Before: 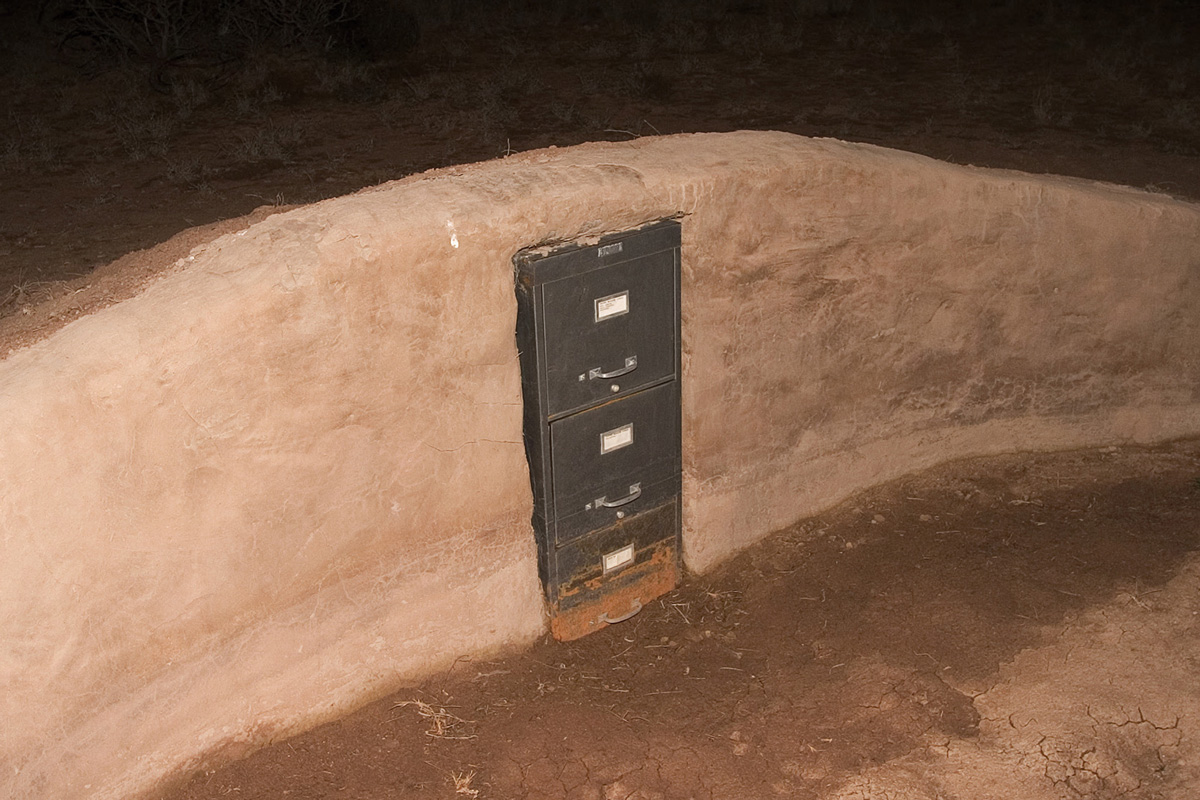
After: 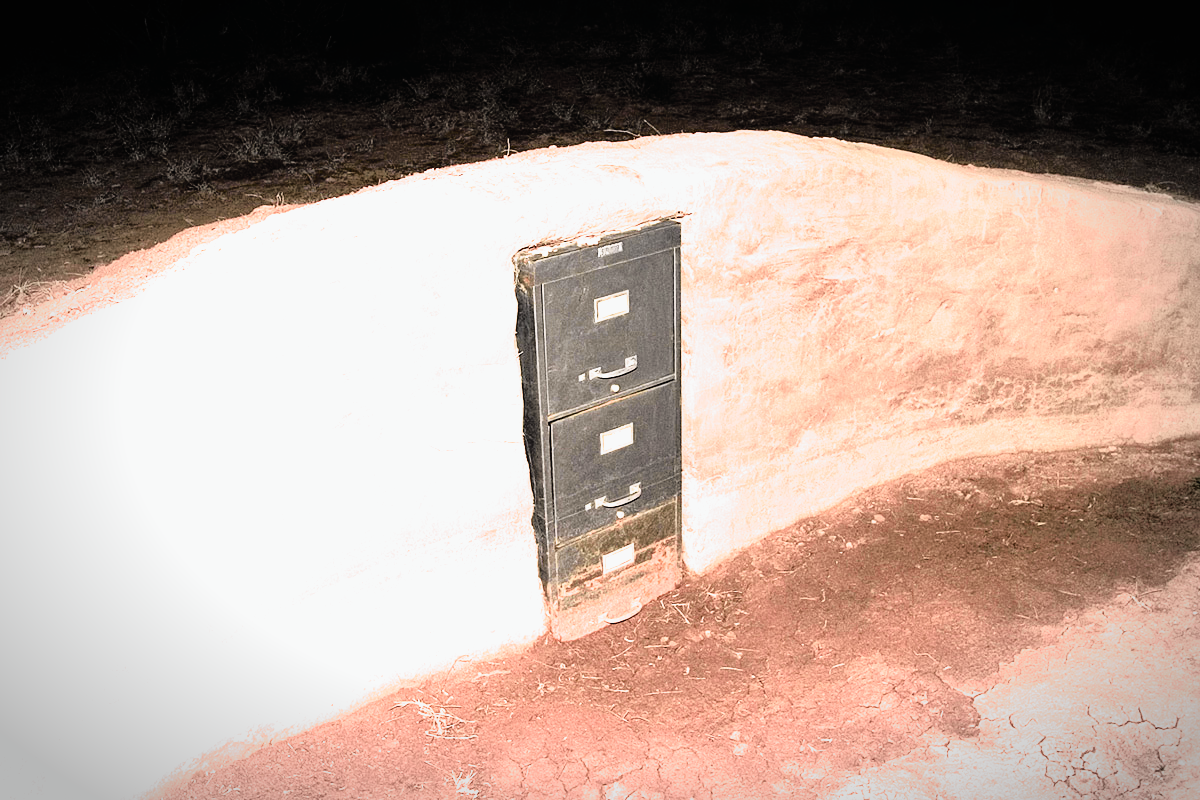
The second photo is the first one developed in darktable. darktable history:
vignetting: automatic ratio true
tone curve: curves: ch0 [(0, 0.009) (0.105, 0.08) (0.195, 0.18) (0.283, 0.316) (0.384, 0.434) (0.485, 0.531) (0.638, 0.69) (0.81, 0.872) (1, 0.977)]; ch1 [(0, 0) (0.161, 0.092) (0.35, 0.33) (0.379, 0.401) (0.456, 0.469) (0.502, 0.5) (0.525, 0.518) (0.586, 0.617) (0.635, 0.655) (1, 1)]; ch2 [(0, 0) (0.371, 0.362) (0.437, 0.437) (0.48, 0.49) (0.53, 0.515) (0.56, 0.571) (0.622, 0.606) (1, 1)], color space Lab, independent channels, preserve colors none
exposure: black level correction 0, exposure 1.6 EV, compensate exposure bias true, compensate highlight preservation false
filmic rgb: black relative exposure -3.75 EV, white relative exposure 2.4 EV, dynamic range scaling -50%, hardness 3.42, latitude 30%, contrast 1.8
